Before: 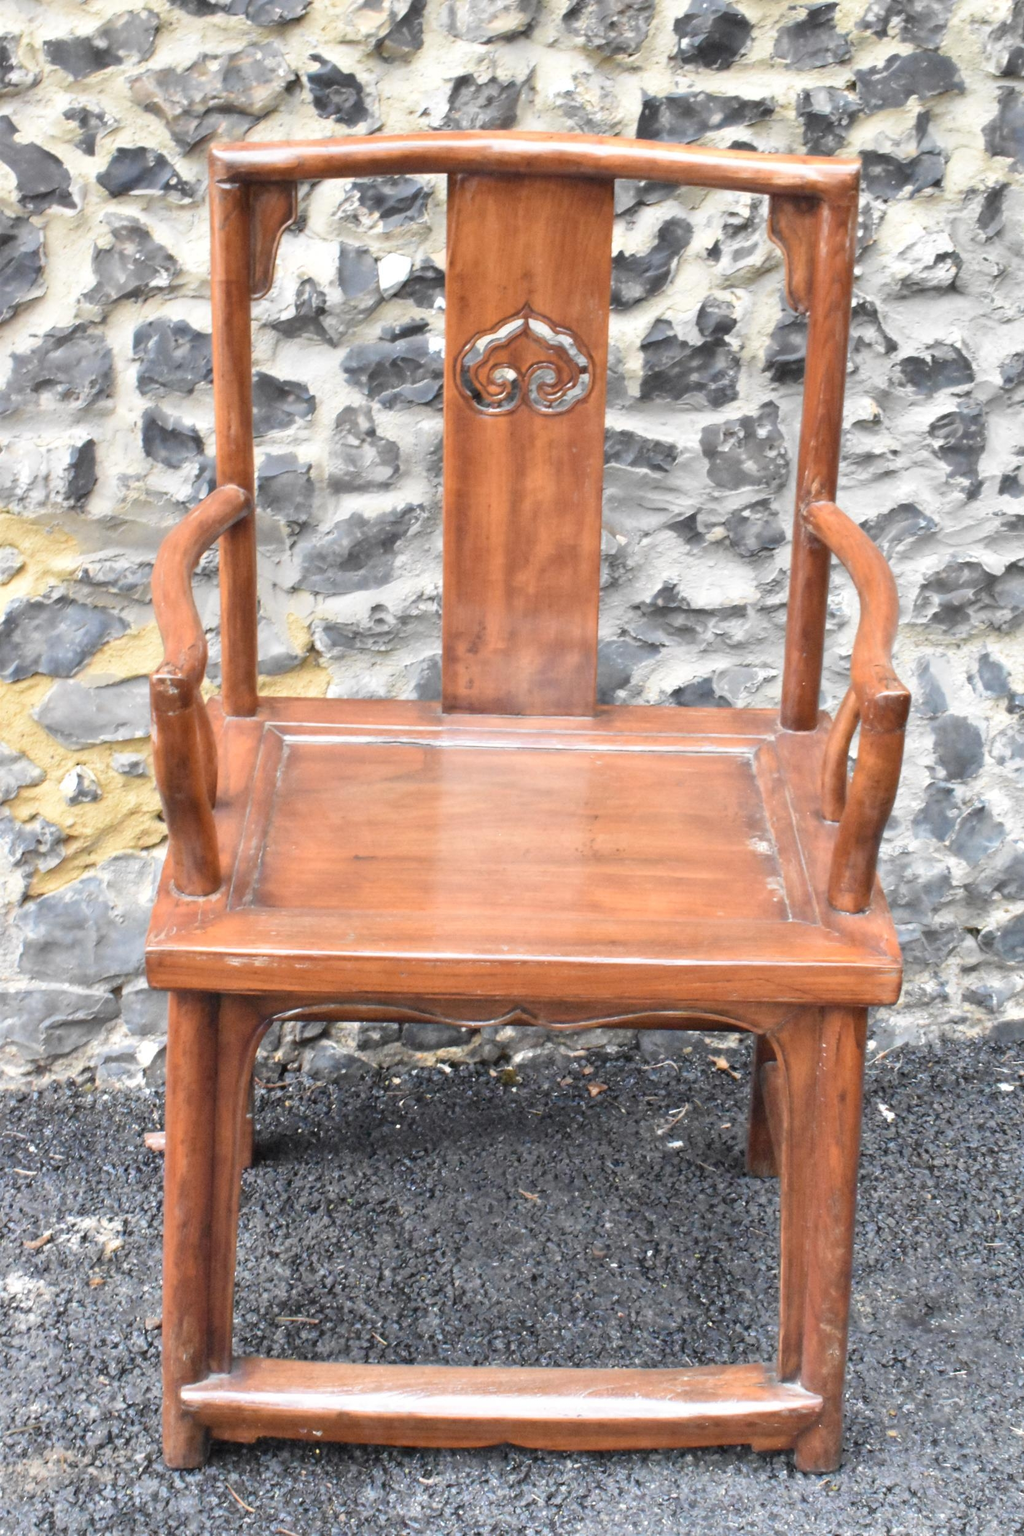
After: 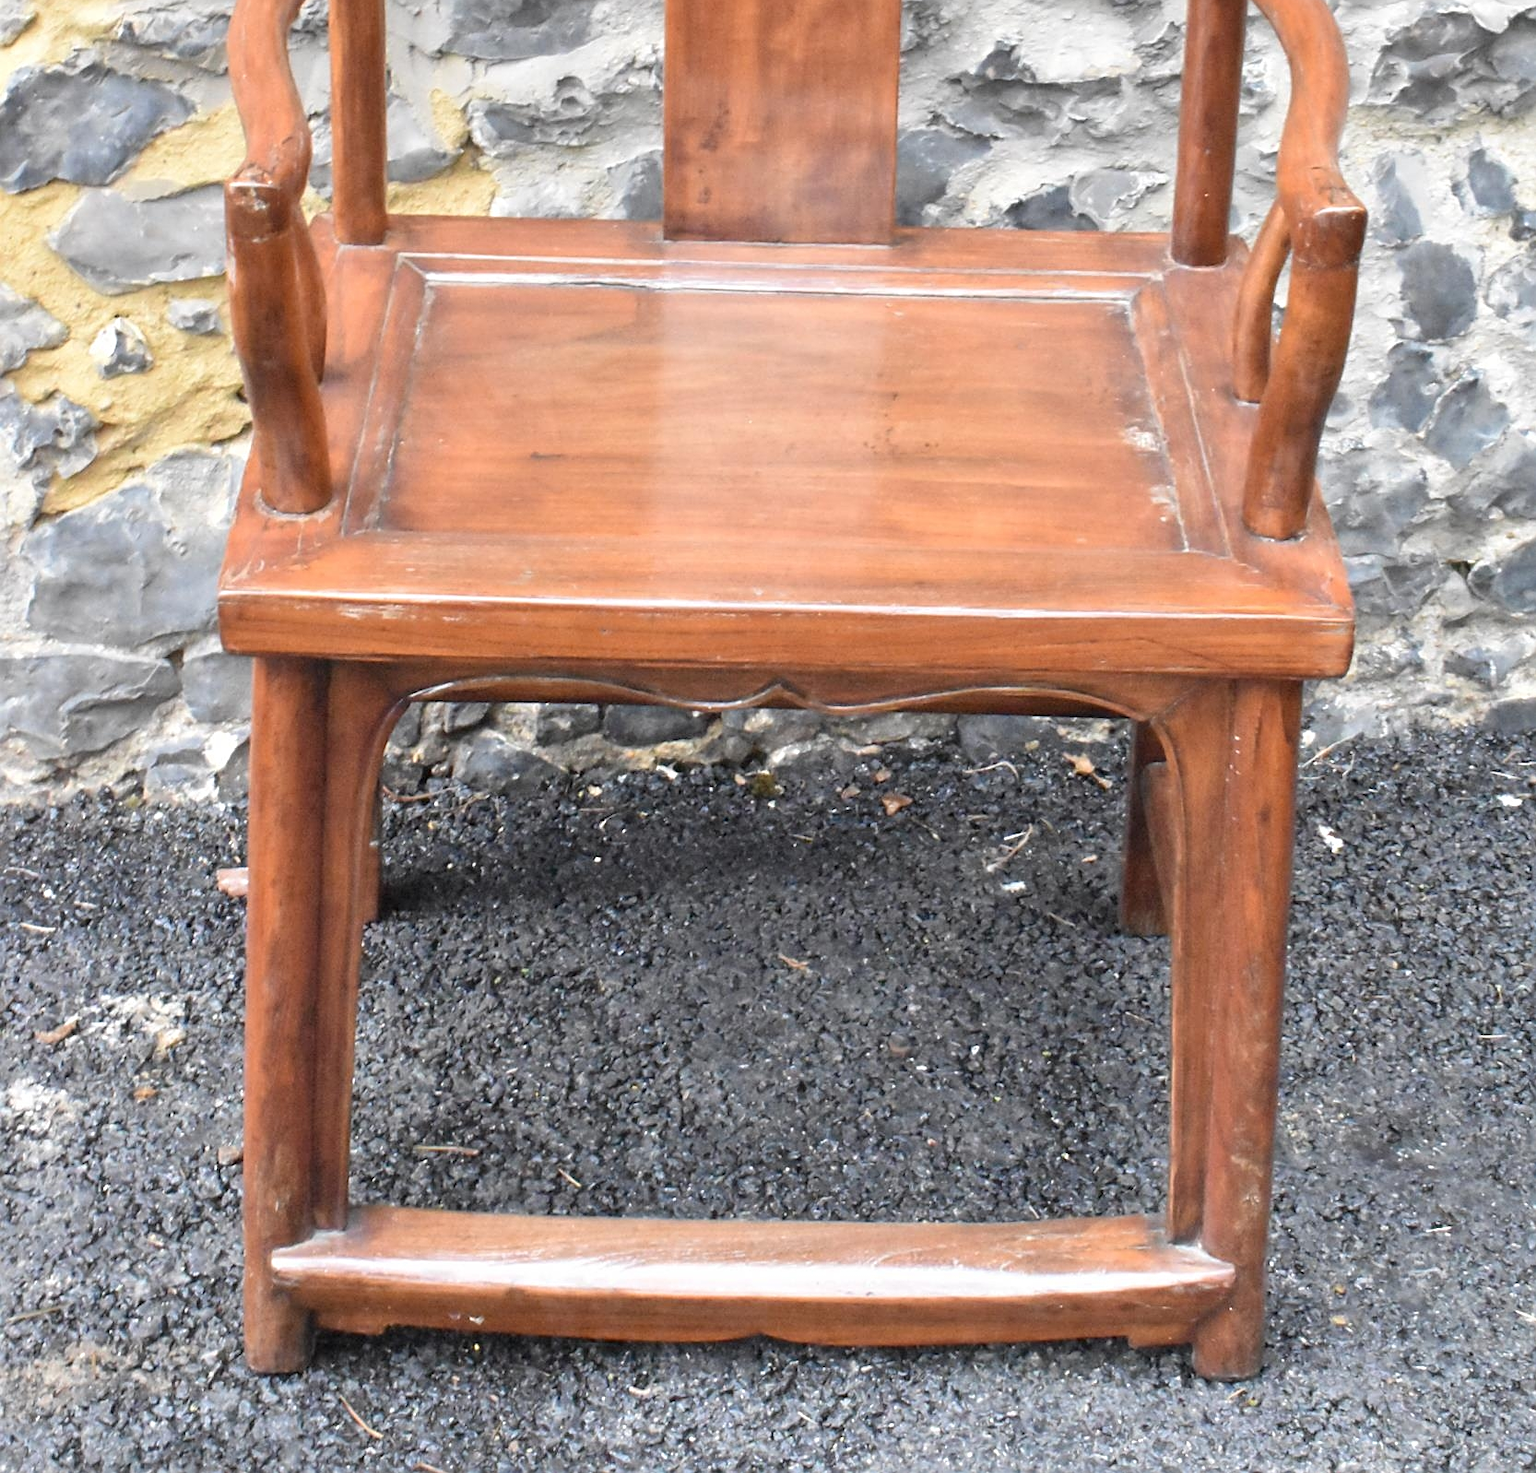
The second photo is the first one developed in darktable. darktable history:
sharpen: on, module defaults
crop and rotate: top 36.042%
